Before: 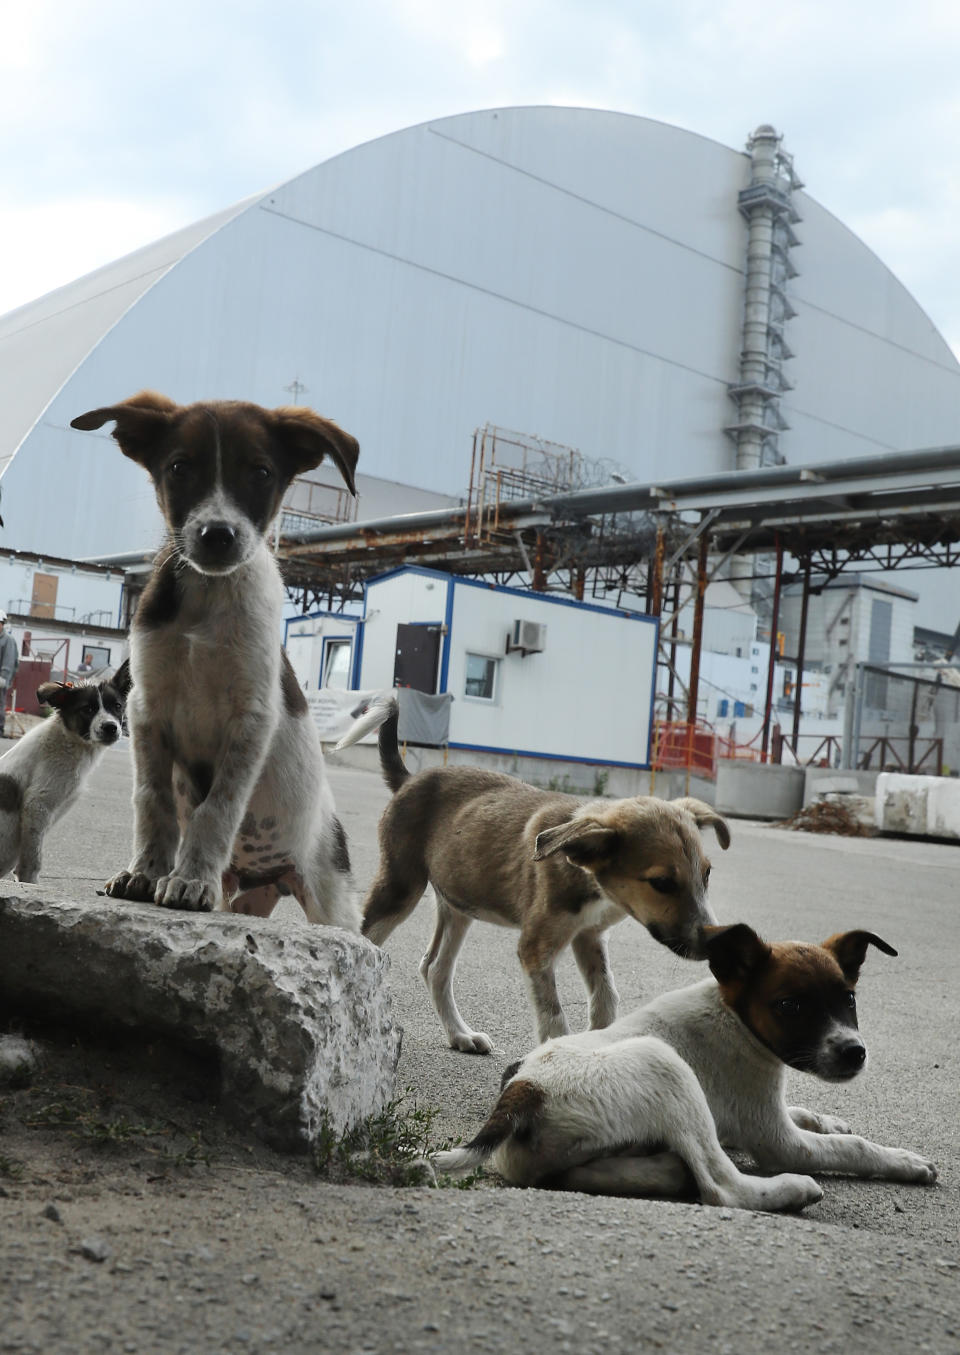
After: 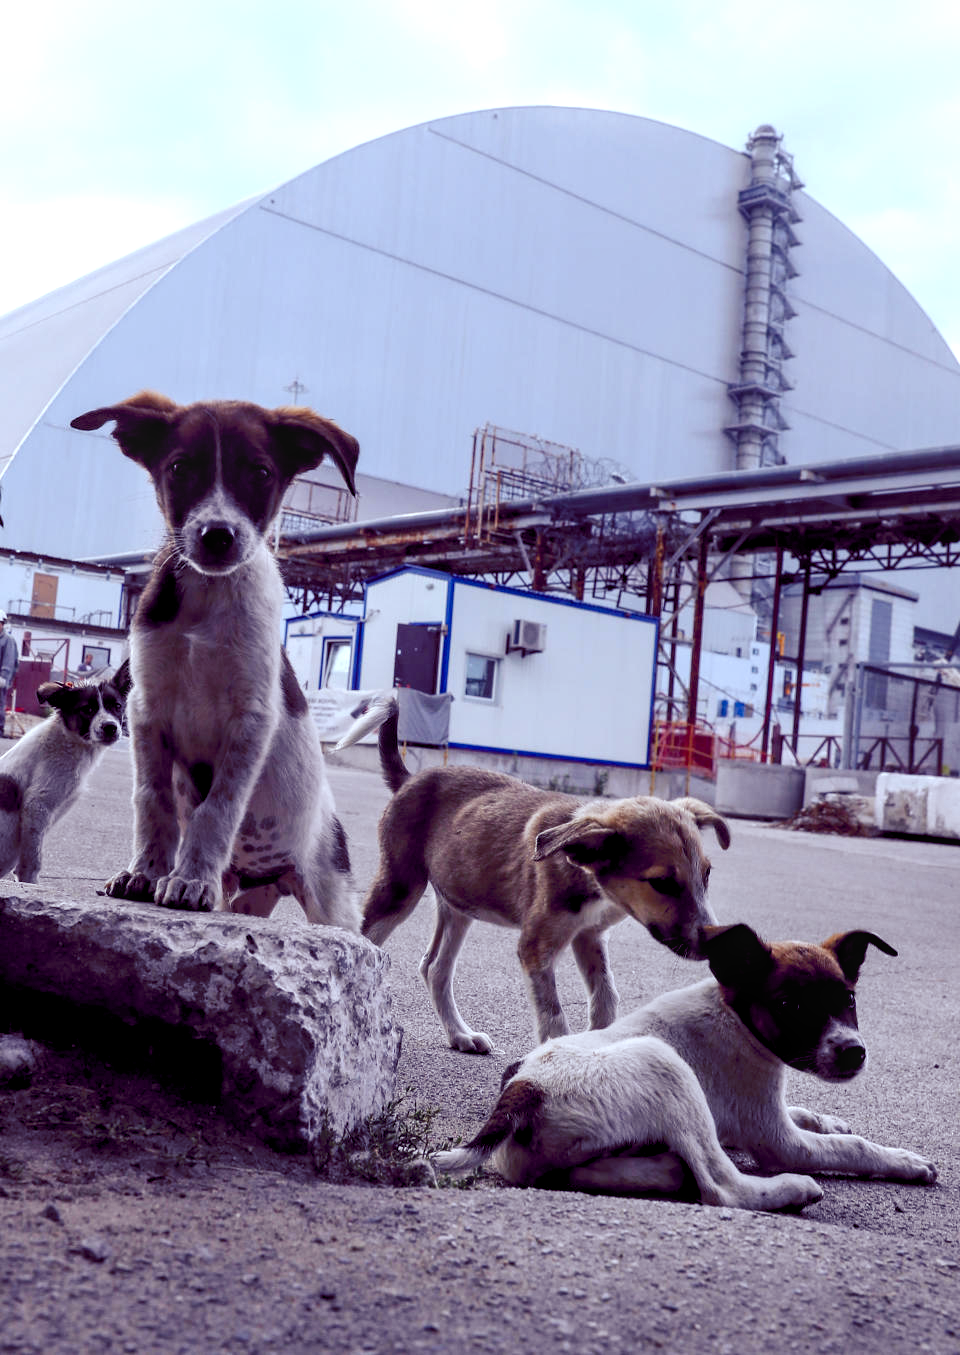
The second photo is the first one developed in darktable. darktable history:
rgb levels: mode RGB, independent channels, levels [[0, 0.474, 1], [0, 0.5, 1], [0, 0.5, 1]]
color balance: lift [1, 1.015, 1.004, 0.985], gamma [1, 0.958, 0.971, 1.042], gain [1, 0.956, 0.977, 1.044]
color balance rgb: shadows lift › luminance -41.13%, shadows lift › chroma 14.13%, shadows lift › hue 260°, power › luminance -3.76%, power › chroma 0.56%, power › hue 40.37°, highlights gain › luminance 16.81%, highlights gain › chroma 2.94%, highlights gain › hue 260°, global offset › luminance -0.29%, global offset › chroma 0.31%, global offset › hue 260°, perceptual saturation grading › global saturation 20%, perceptual saturation grading › highlights -13.92%, perceptual saturation grading › shadows 50%
local contrast: on, module defaults
